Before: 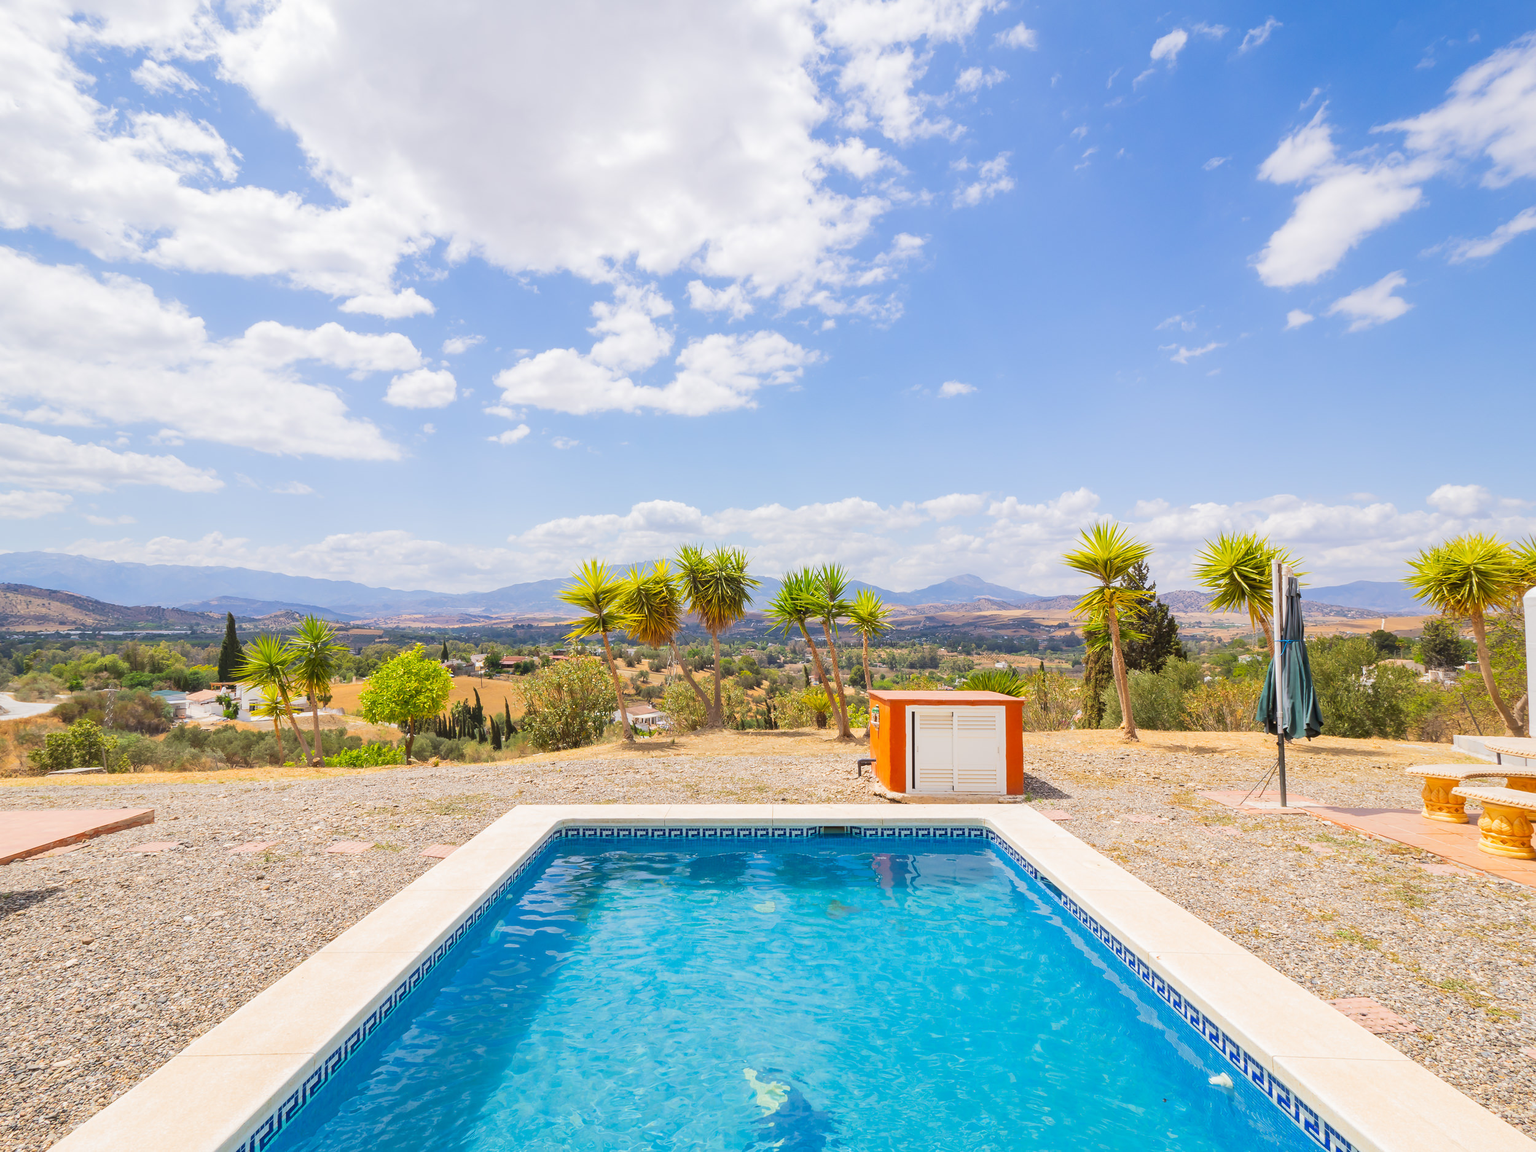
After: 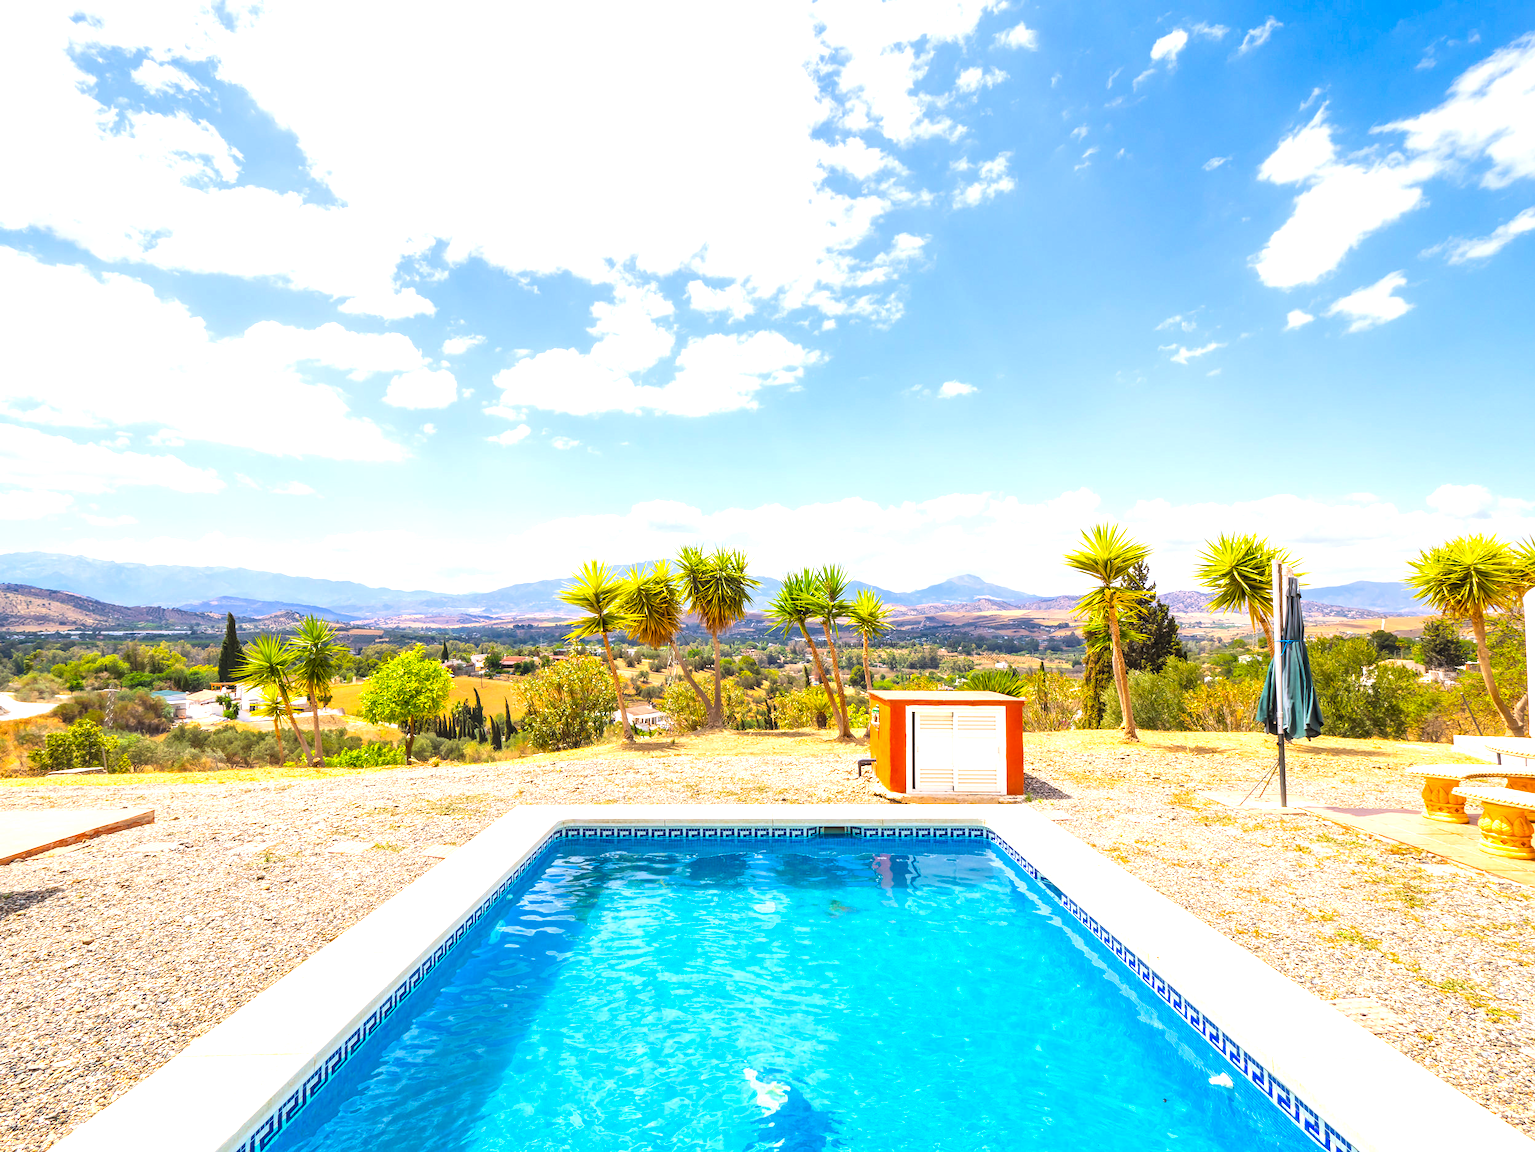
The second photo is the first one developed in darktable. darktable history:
color balance rgb: shadows lift › luminance -19.683%, global offset › luminance 0.757%, perceptual saturation grading › global saturation 30.164%
contrast equalizer: octaves 7, y [[0.6 ×6], [0.55 ×6], [0 ×6], [0 ×6], [0 ×6]], mix 0.131
local contrast: on, module defaults
tone equalizer: -8 EV -0.723 EV, -7 EV -0.705 EV, -6 EV -0.632 EV, -5 EV -0.405 EV, -3 EV 0.384 EV, -2 EV 0.6 EV, -1 EV 0.68 EV, +0 EV 0.745 EV
